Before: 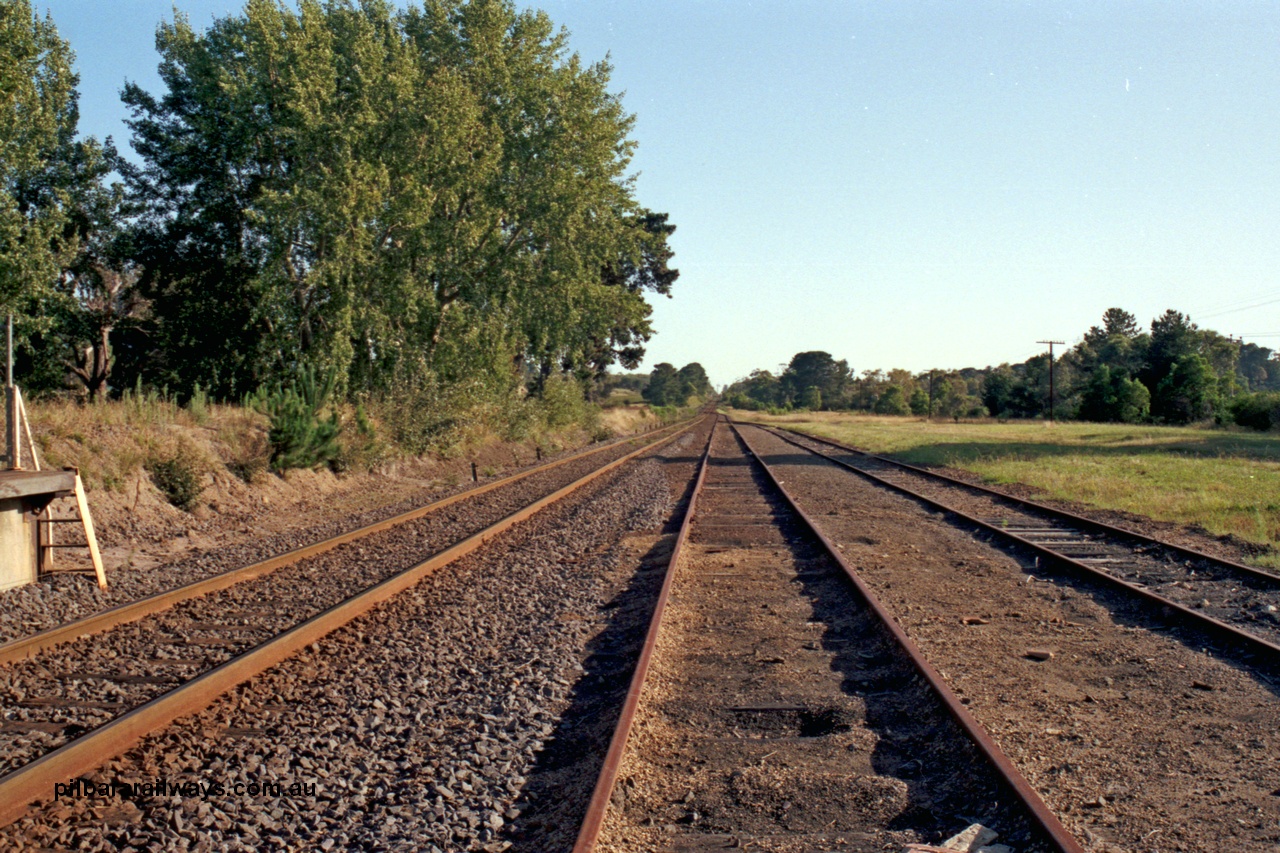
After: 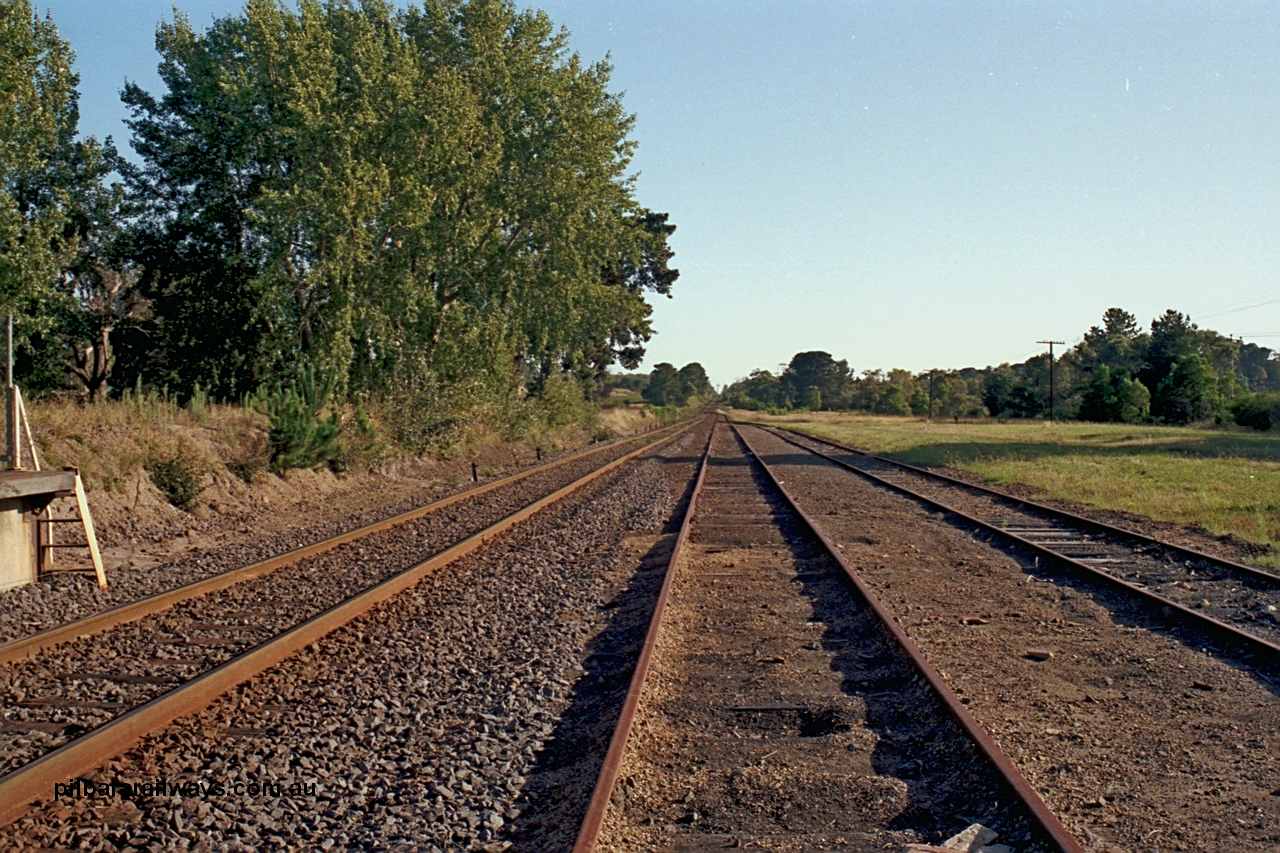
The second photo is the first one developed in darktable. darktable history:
tone equalizer: -8 EV 0.236 EV, -7 EV 0.428 EV, -6 EV 0.383 EV, -5 EV 0.286 EV, -3 EV -0.264 EV, -2 EV -0.402 EV, -1 EV -0.4 EV, +0 EV -0.236 EV
sharpen: on, module defaults
